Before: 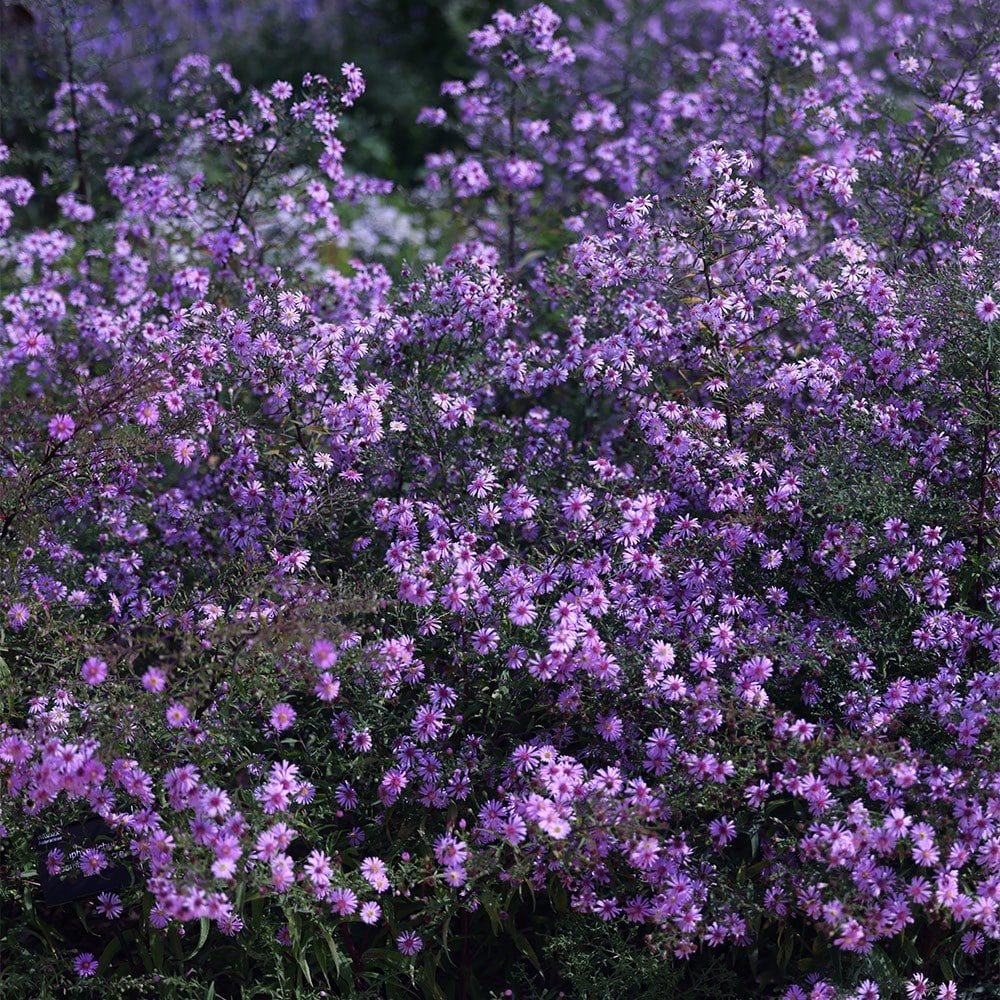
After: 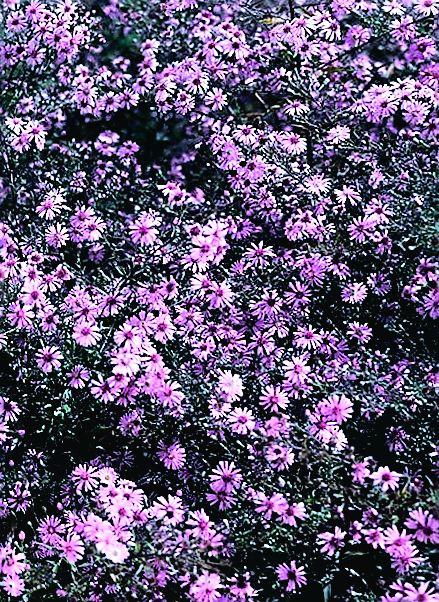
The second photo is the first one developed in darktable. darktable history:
crop: left 35.432%, top 26.233%, right 20.145%, bottom 3.432%
sharpen: radius 1.4, amount 1.25, threshold 0.7
rotate and perspective: rotation 1.69°, lens shift (vertical) -0.023, lens shift (horizontal) -0.291, crop left 0.025, crop right 0.988, crop top 0.092, crop bottom 0.842
tone curve: curves: ch0 [(0, 0.022) (0.114, 0.088) (0.282, 0.316) (0.446, 0.511) (0.613, 0.693) (0.786, 0.843) (0.999, 0.949)]; ch1 [(0, 0) (0.395, 0.343) (0.463, 0.427) (0.486, 0.474) (0.503, 0.5) (0.535, 0.522) (0.555, 0.546) (0.594, 0.614) (0.755, 0.793) (1, 1)]; ch2 [(0, 0) (0.369, 0.388) (0.449, 0.431) (0.501, 0.5) (0.528, 0.517) (0.561, 0.598) (0.697, 0.721) (1, 1)], color space Lab, independent channels, preserve colors none
tone equalizer: -8 EV -0.75 EV, -7 EV -0.7 EV, -6 EV -0.6 EV, -5 EV -0.4 EV, -3 EV 0.4 EV, -2 EV 0.6 EV, -1 EV 0.7 EV, +0 EV 0.75 EV, edges refinement/feathering 500, mask exposure compensation -1.57 EV, preserve details no
white balance: red 0.926, green 1.003, blue 1.133
shadows and highlights: shadows 53, soften with gaussian
rgb levels: levels [[0.01, 0.419, 0.839], [0, 0.5, 1], [0, 0.5, 1]]
